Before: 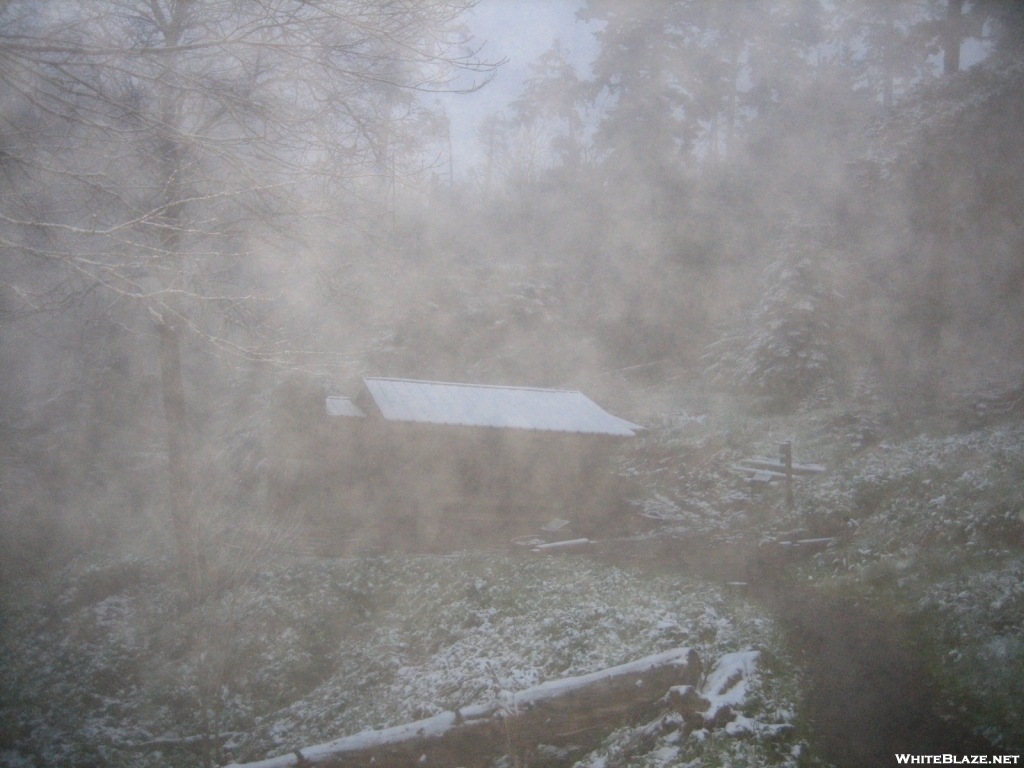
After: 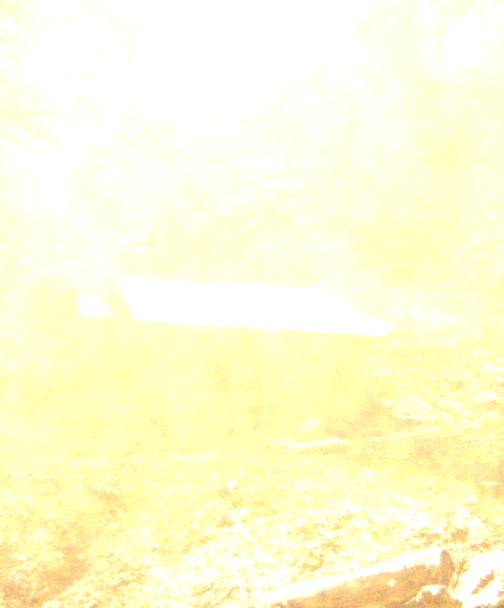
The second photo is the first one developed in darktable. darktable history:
contrast equalizer: y [[0.528, 0.548, 0.563, 0.562, 0.546, 0.526], [0.55 ×6], [0 ×6], [0 ×6], [0 ×6]]
exposure: black level correction 0, exposure 2.426 EV, compensate highlight preservation false
crop and rotate: angle 0.017°, left 24.278%, top 13.081%, right 26.411%, bottom 7.615%
color correction: highlights a* 9.73, highlights b* 39.43, shadows a* 14.31, shadows b* 3.15
